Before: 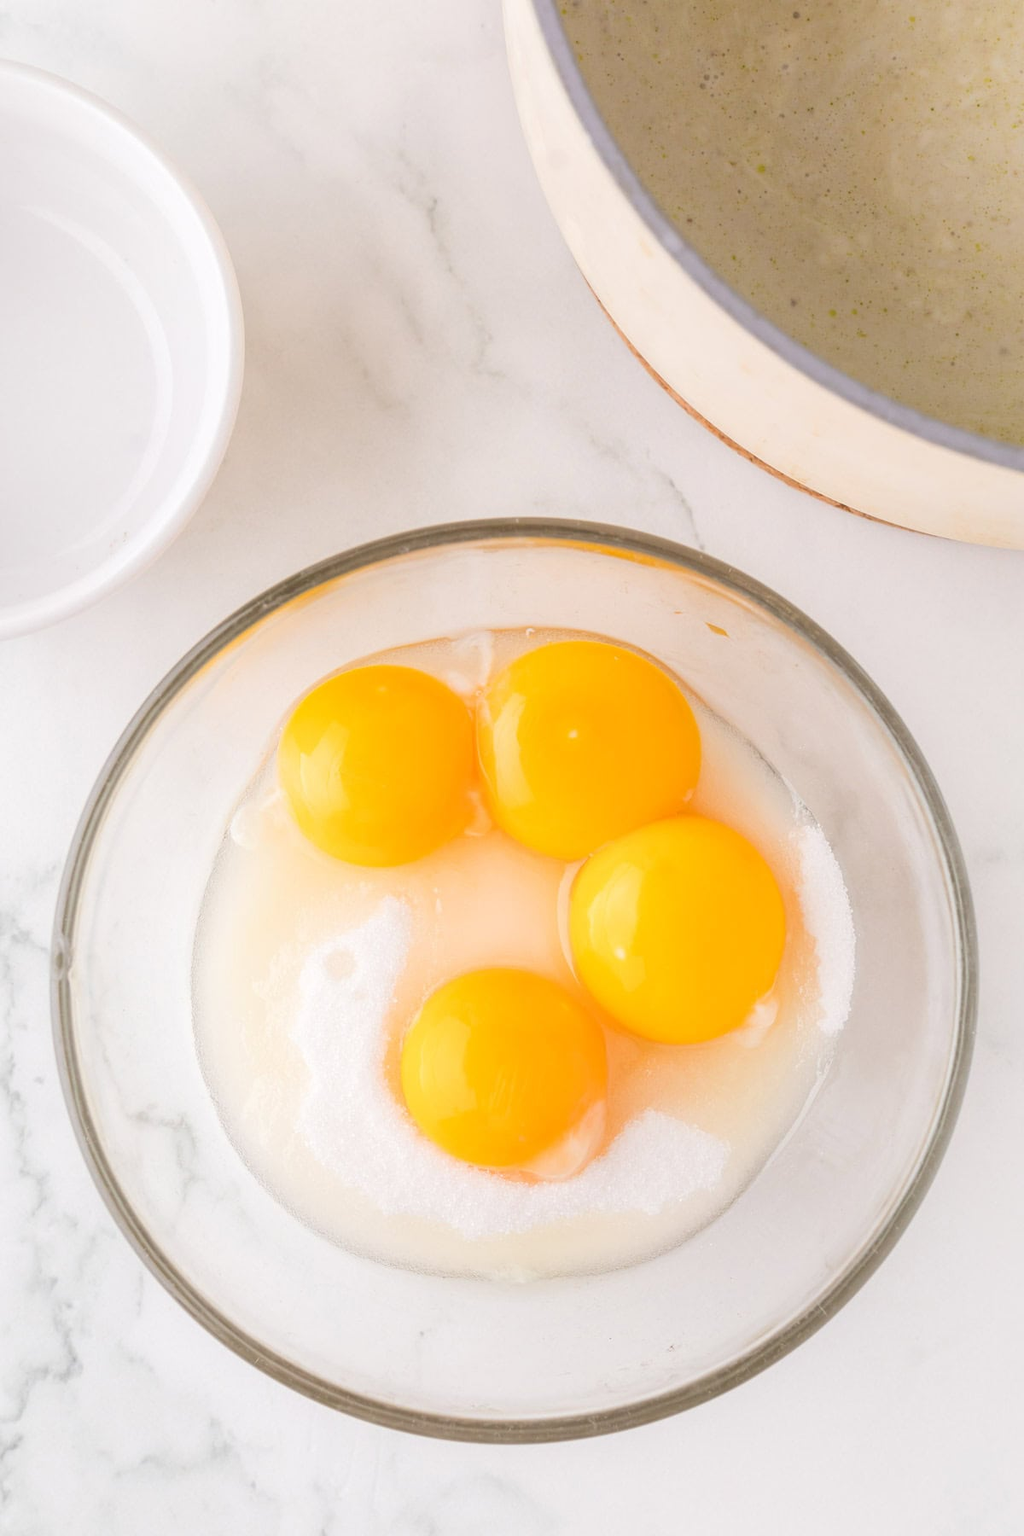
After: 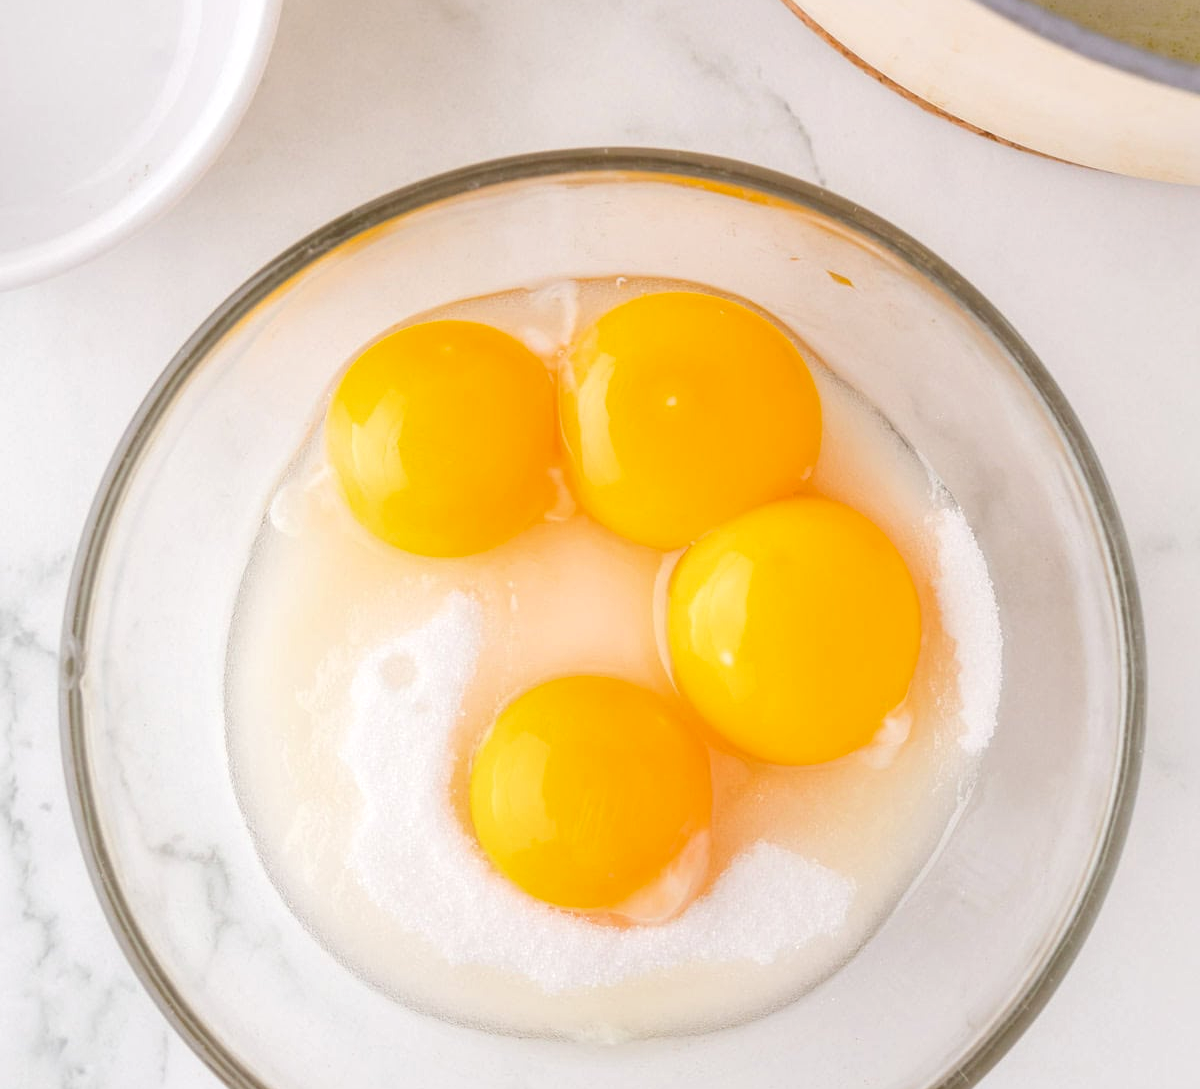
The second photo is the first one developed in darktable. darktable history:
crop and rotate: top 25.505%, bottom 13.99%
tone equalizer: edges refinement/feathering 500, mask exposure compensation -1.57 EV, preserve details no
local contrast: mode bilateral grid, contrast 19, coarseness 50, detail 119%, midtone range 0.2
haze removal: compatibility mode true, adaptive false
